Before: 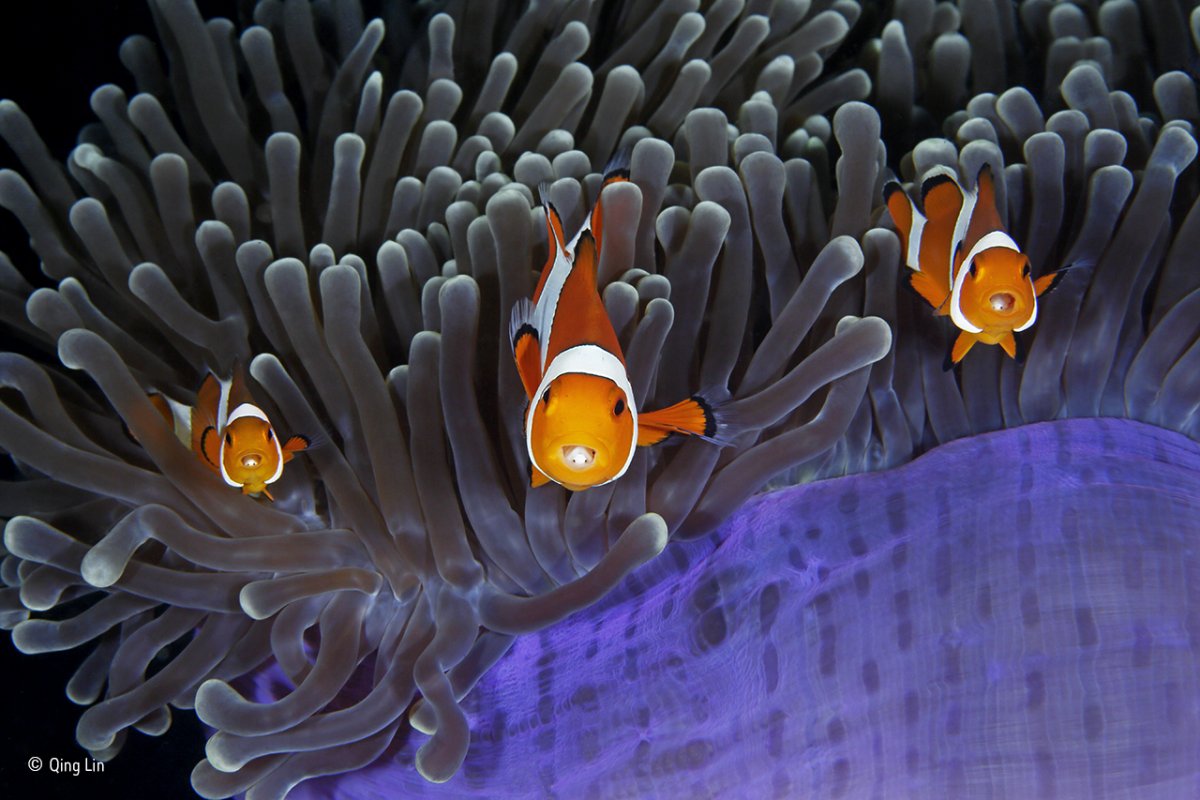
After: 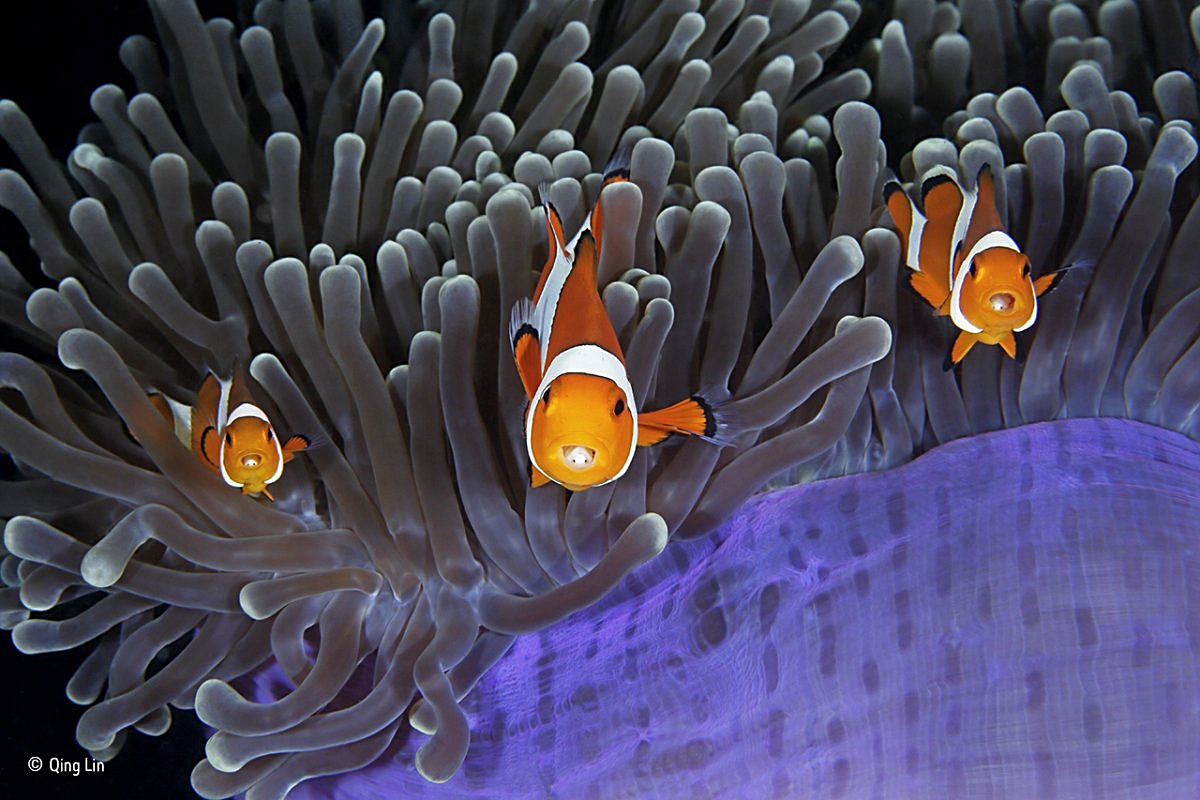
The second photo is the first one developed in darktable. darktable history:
contrast brightness saturation: contrast 0.05, brightness 0.06, saturation 0.01
sharpen: on, module defaults
